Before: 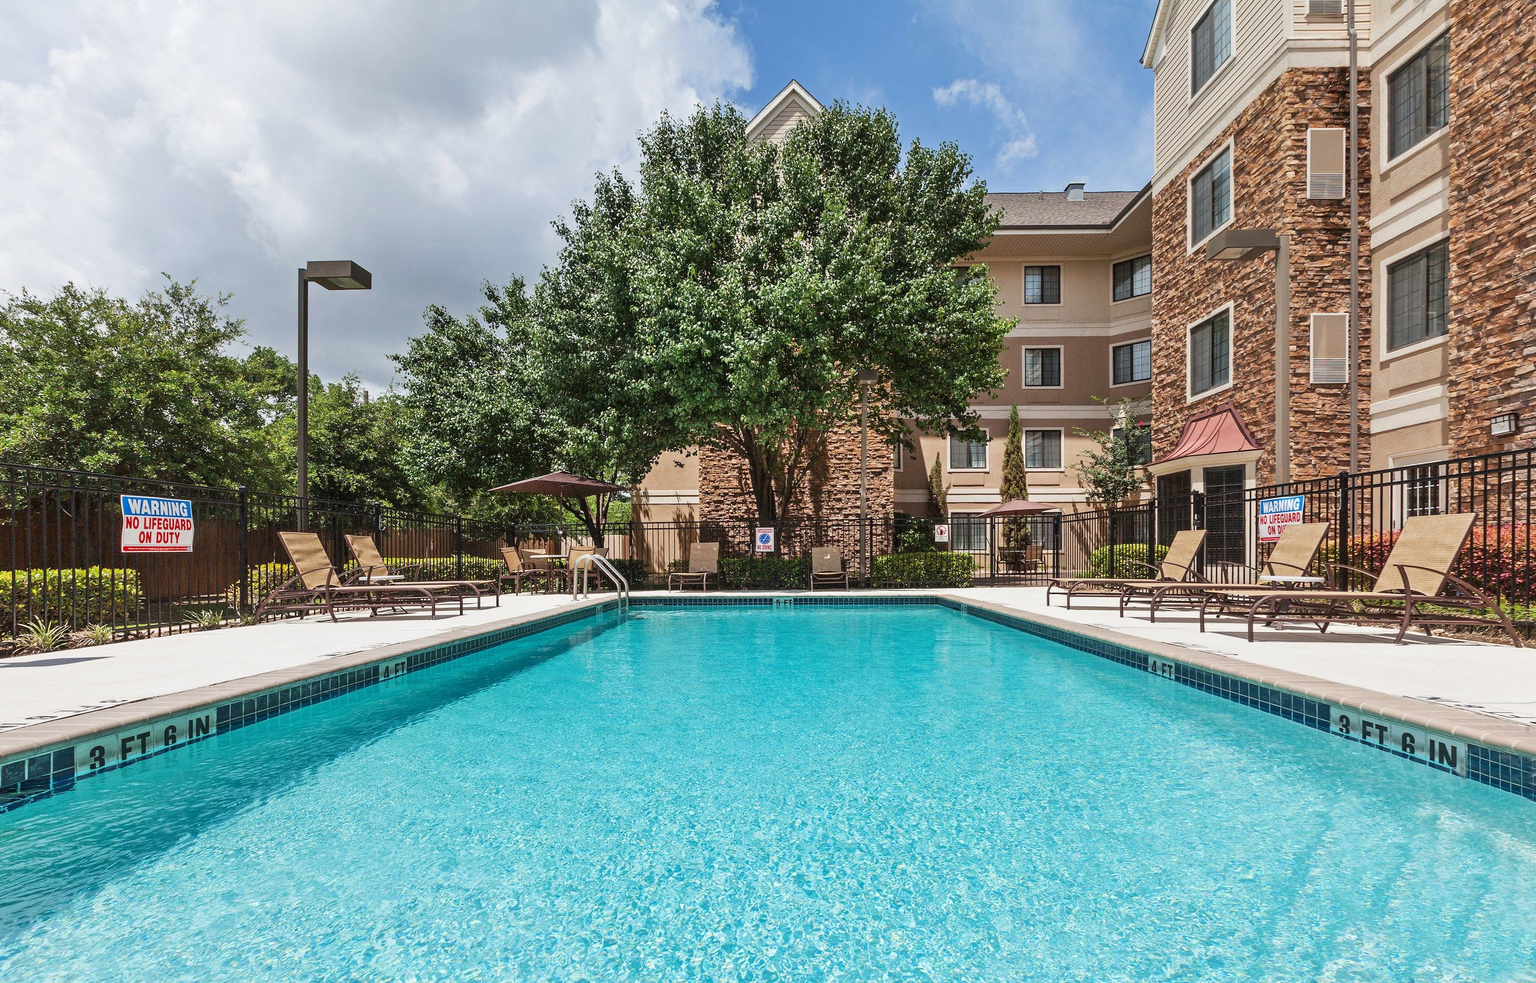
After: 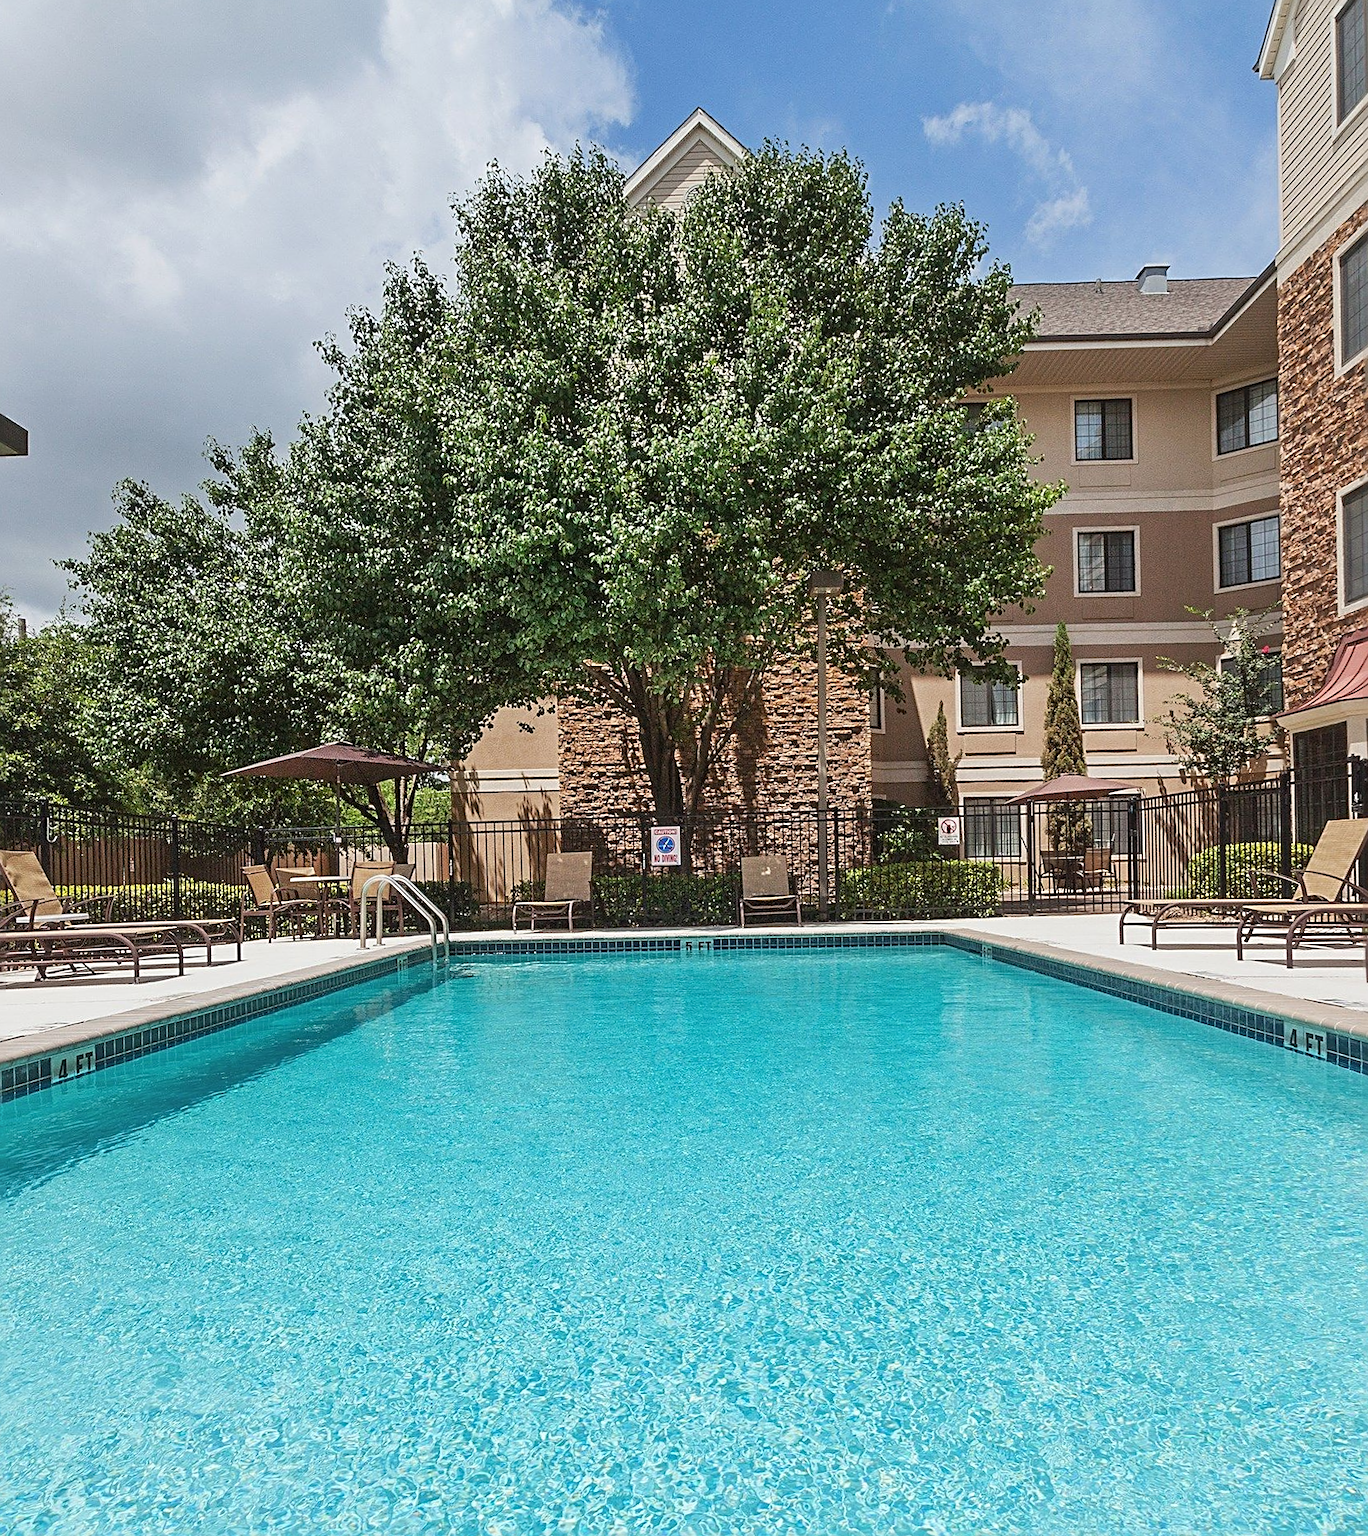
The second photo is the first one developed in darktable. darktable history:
crop and rotate: left 22.516%, right 21.234%
contrast equalizer: octaves 7, y [[0.6 ×6], [0.55 ×6], [0 ×6], [0 ×6], [0 ×6]], mix -0.3
rotate and perspective: rotation -1°, crop left 0.011, crop right 0.989, crop top 0.025, crop bottom 0.975
sharpen: radius 2.531, amount 0.628
